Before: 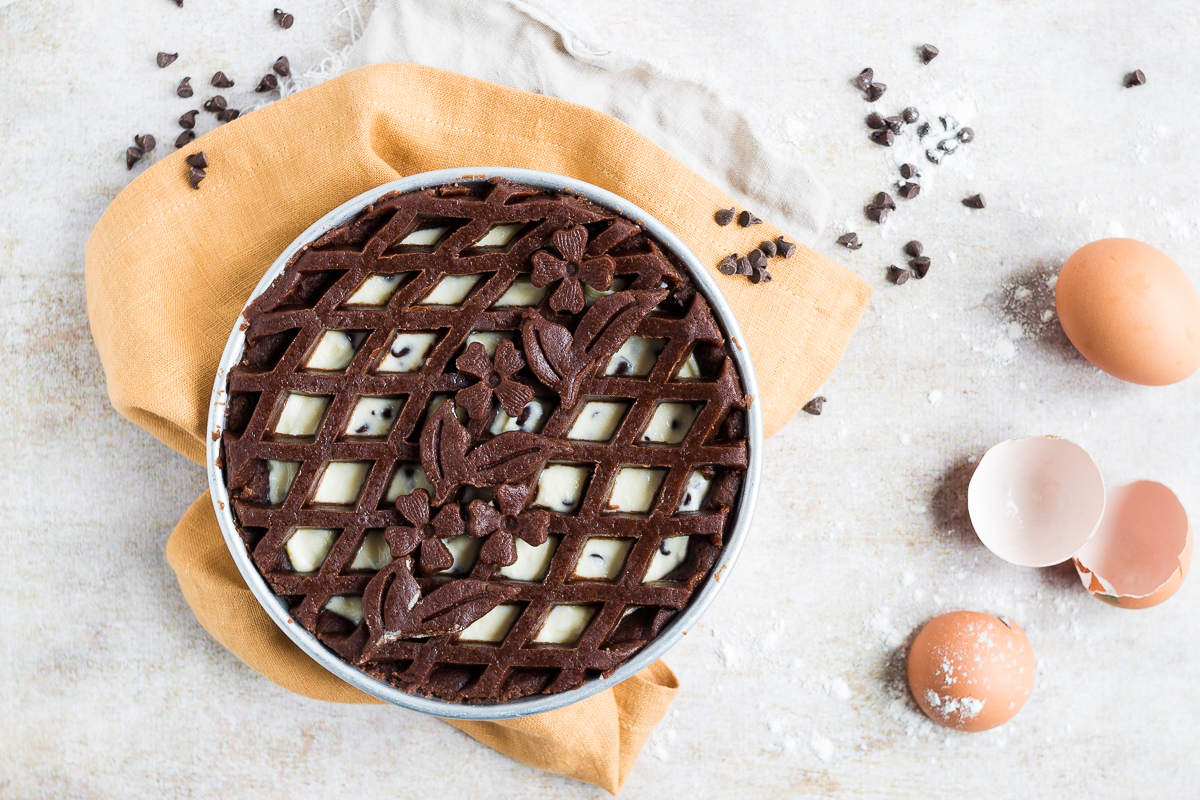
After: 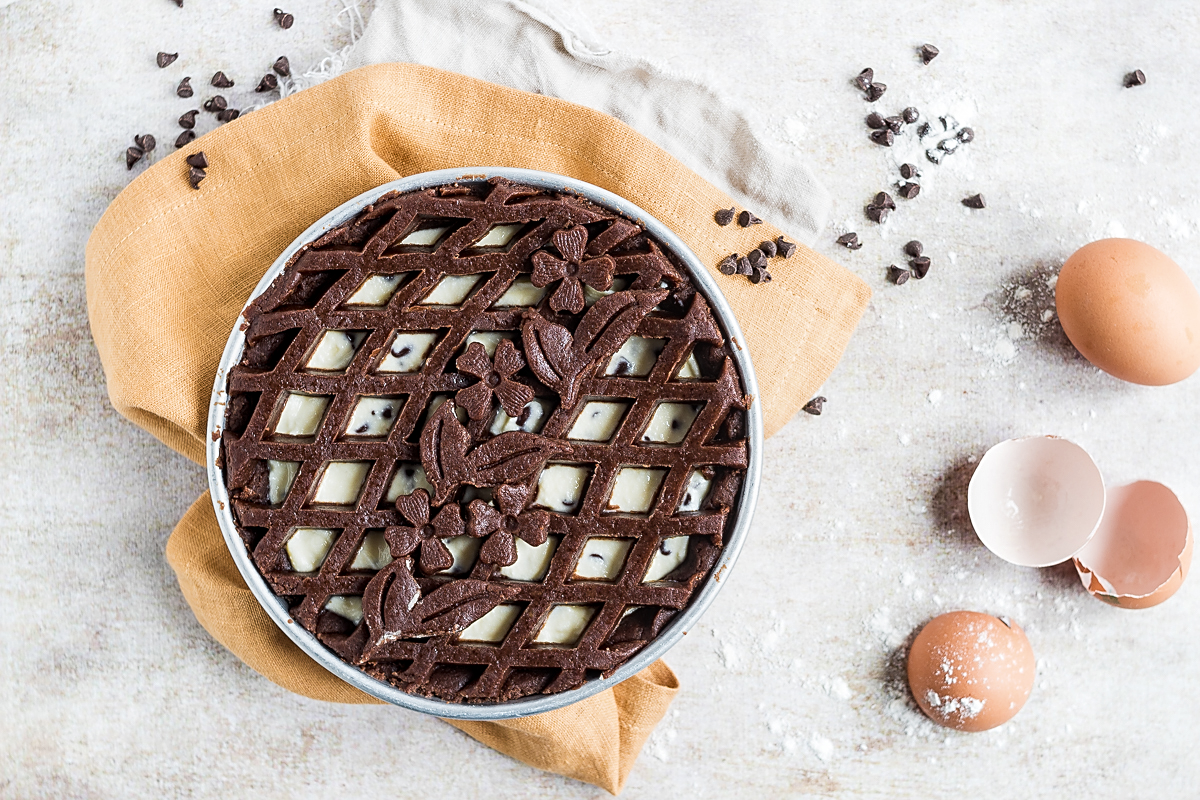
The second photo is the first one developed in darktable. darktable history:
local contrast: on, module defaults
contrast brightness saturation: saturation -0.08
sharpen: amount 0.499
